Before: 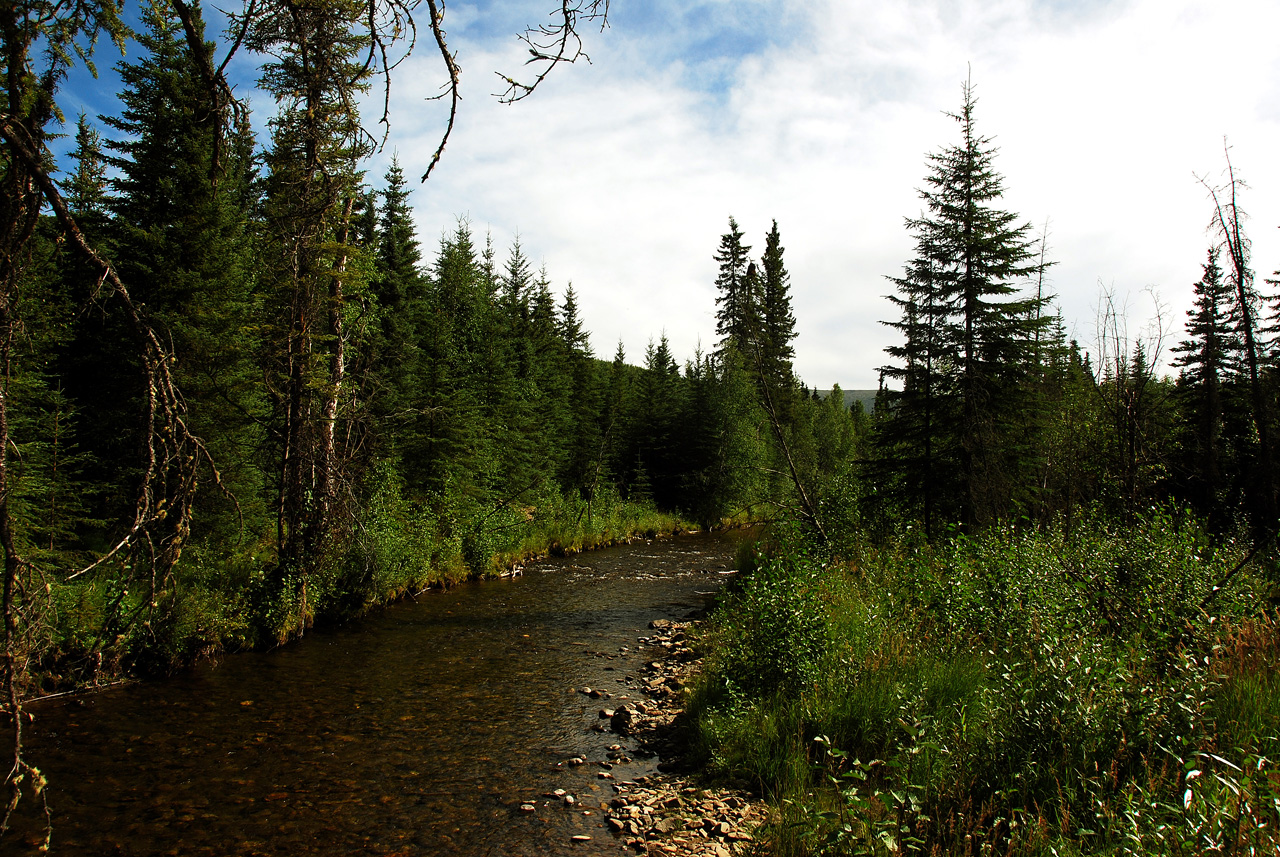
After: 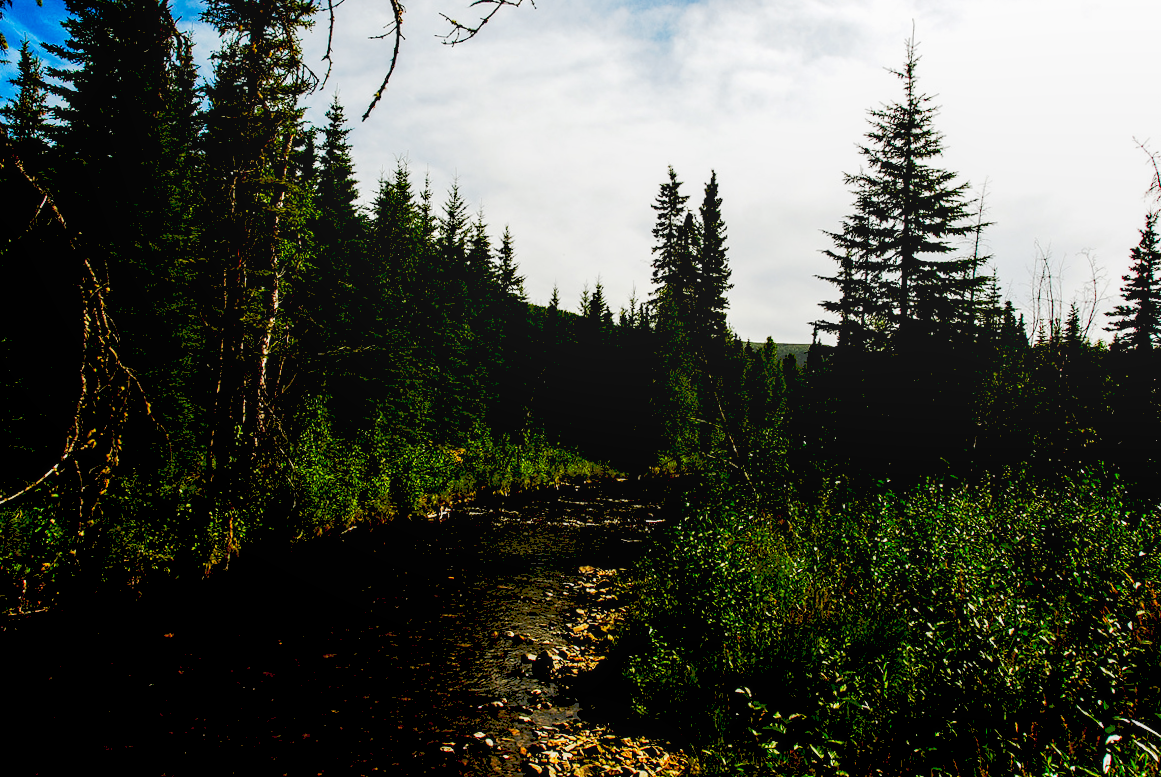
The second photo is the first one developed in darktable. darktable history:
crop and rotate: angle -1.96°, left 3.097%, top 4.154%, right 1.586%, bottom 0.529%
local contrast: on, module defaults
shadows and highlights: radius 337.17, shadows 29.01, soften with gaussian
tone curve: curves: ch0 [(0, 0) (0.003, 0.145) (0.011, 0.15) (0.025, 0.15) (0.044, 0.156) (0.069, 0.161) (0.1, 0.169) (0.136, 0.175) (0.177, 0.184) (0.224, 0.196) (0.277, 0.234) (0.335, 0.291) (0.399, 0.391) (0.468, 0.505) (0.543, 0.633) (0.623, 0.742) (0.709, 0.826) (0.801, 0.882) (0.898, 0.93) (1, 1)], preserve colors none
exposure: black level correction 0.056, compensate highlight preservation false
